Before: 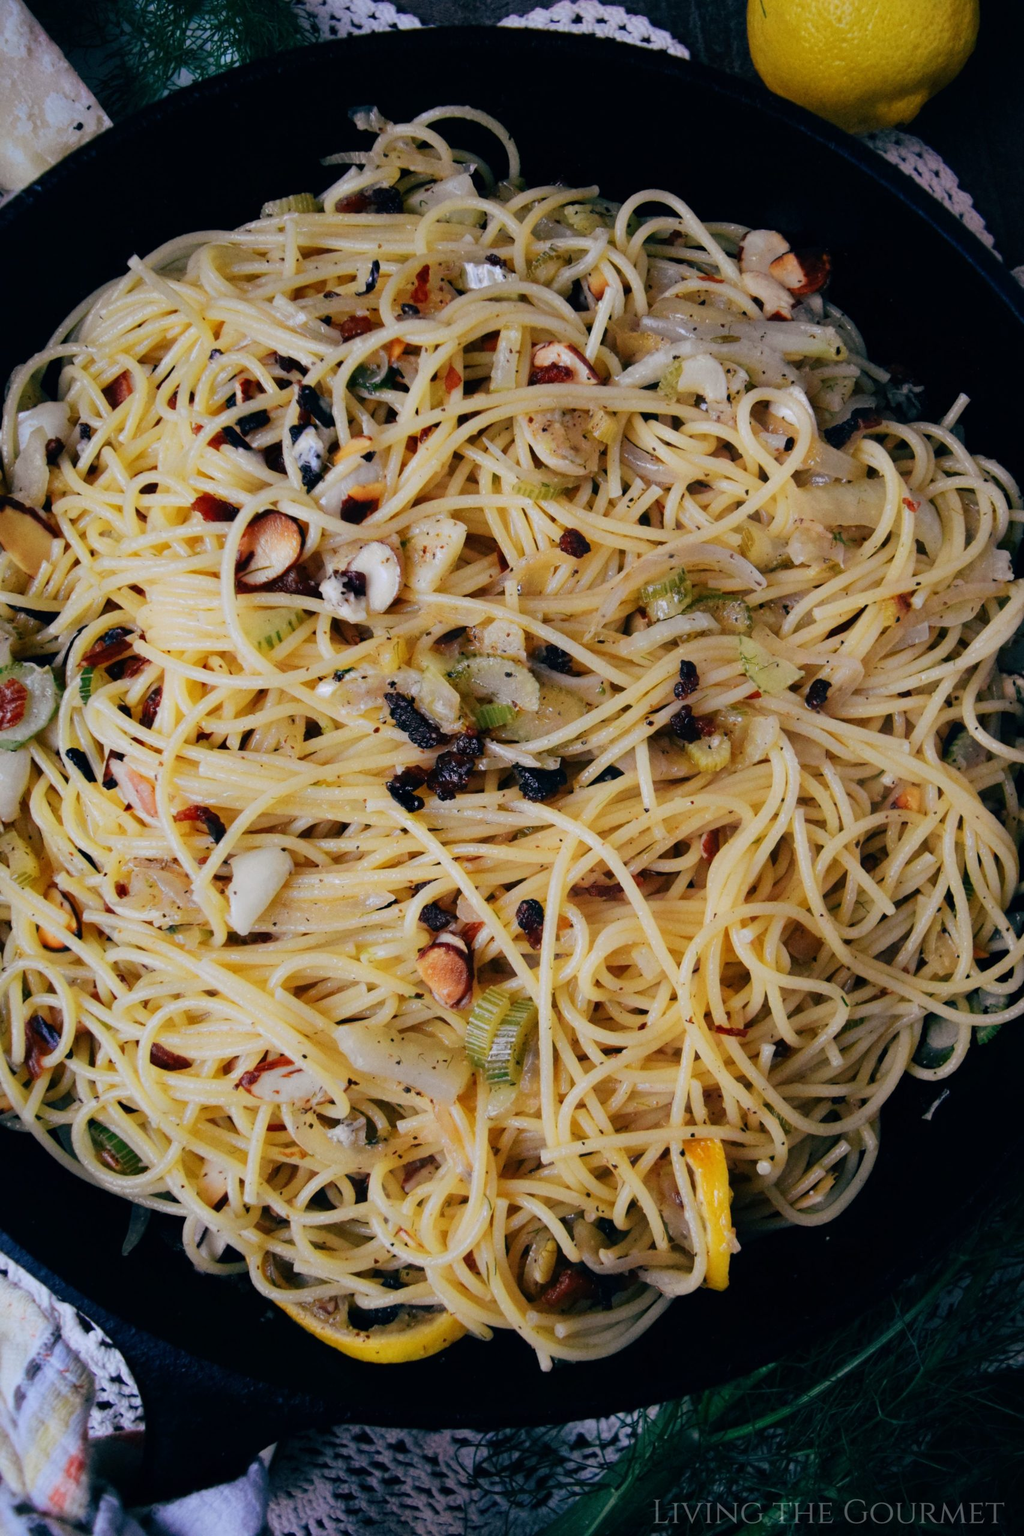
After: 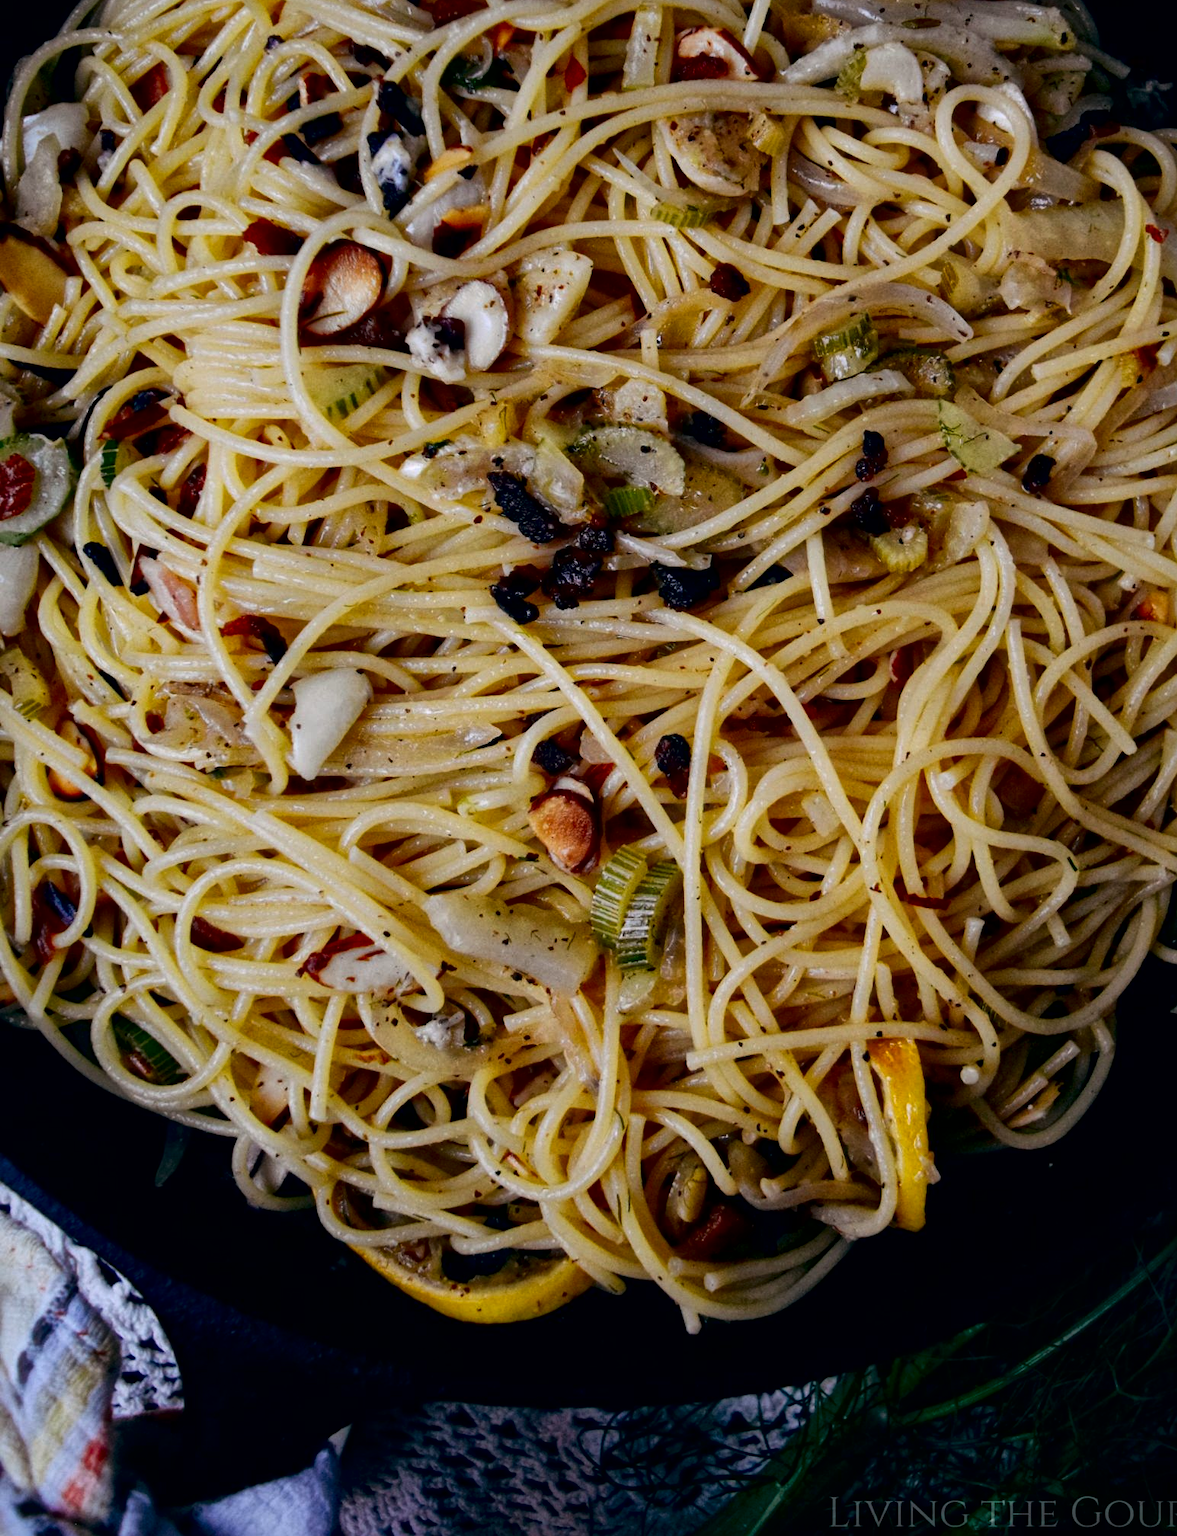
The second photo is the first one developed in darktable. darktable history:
contrast brightness saturation: contrast 0.13, brightness -0.24, saturation 0.14
local contrast: mode bilateral grid, contrast 20, coarseness 19, detail 163%, midtone range 0.2
crop: top 20.916%, right 9.437%, bottom 0.316%
